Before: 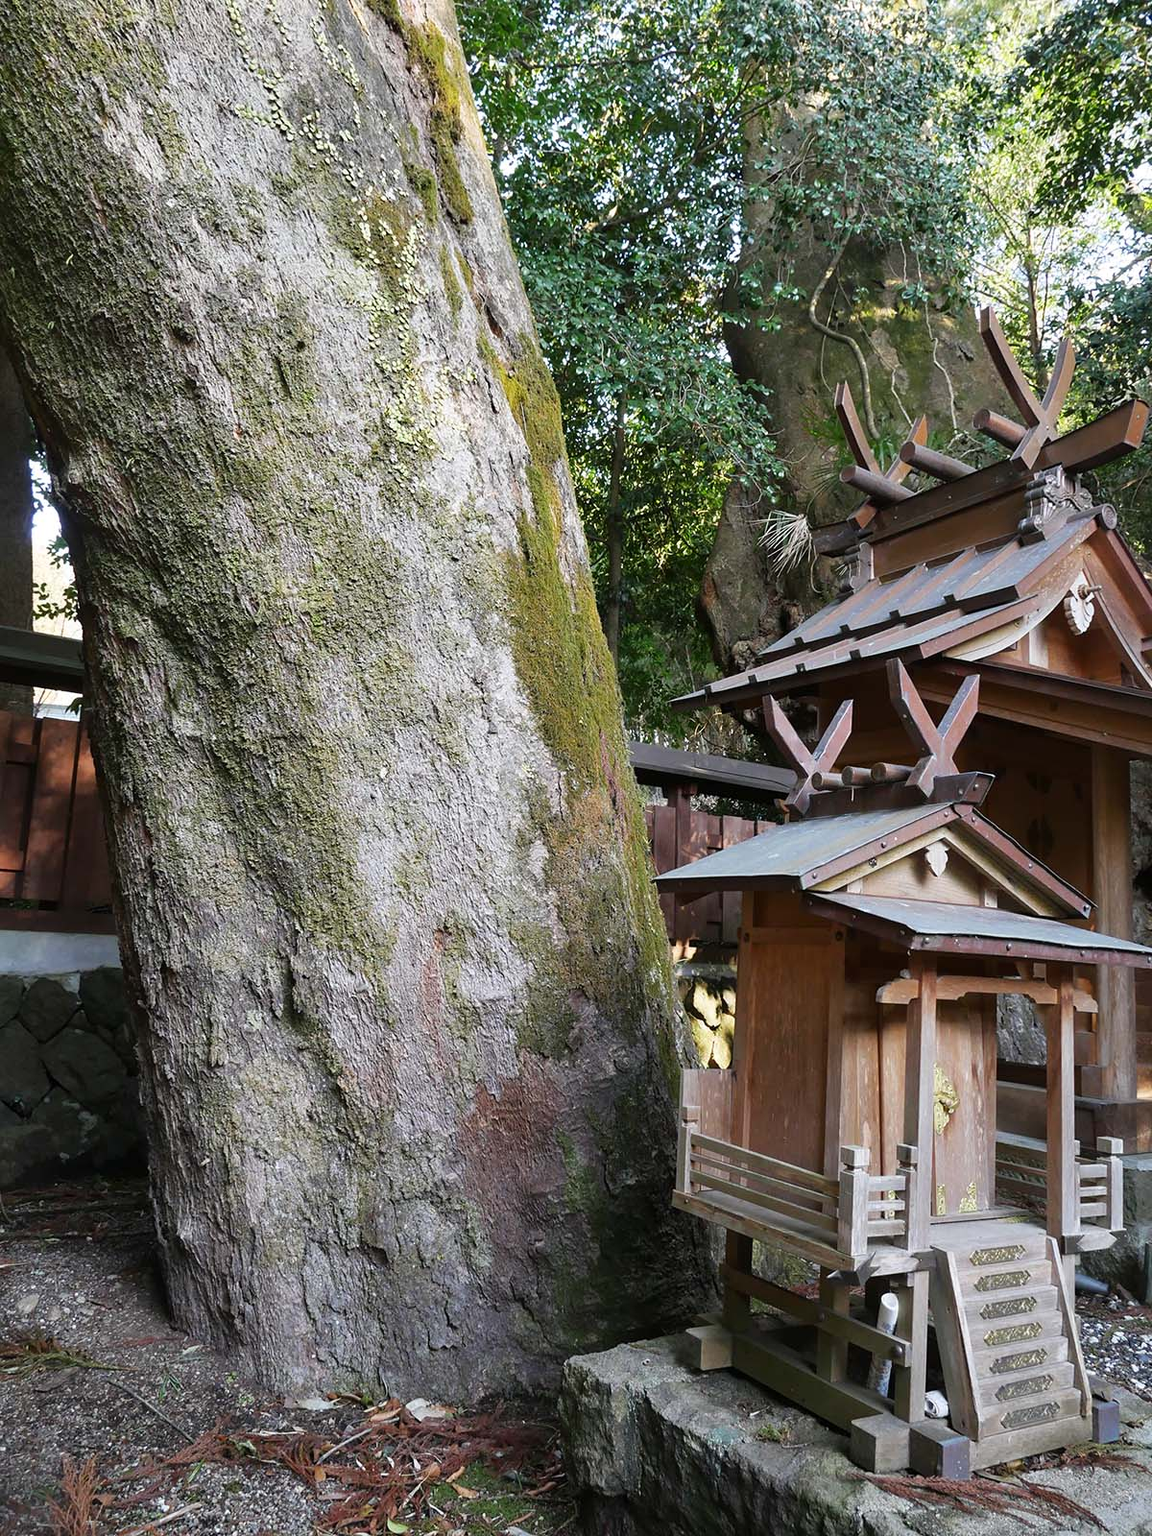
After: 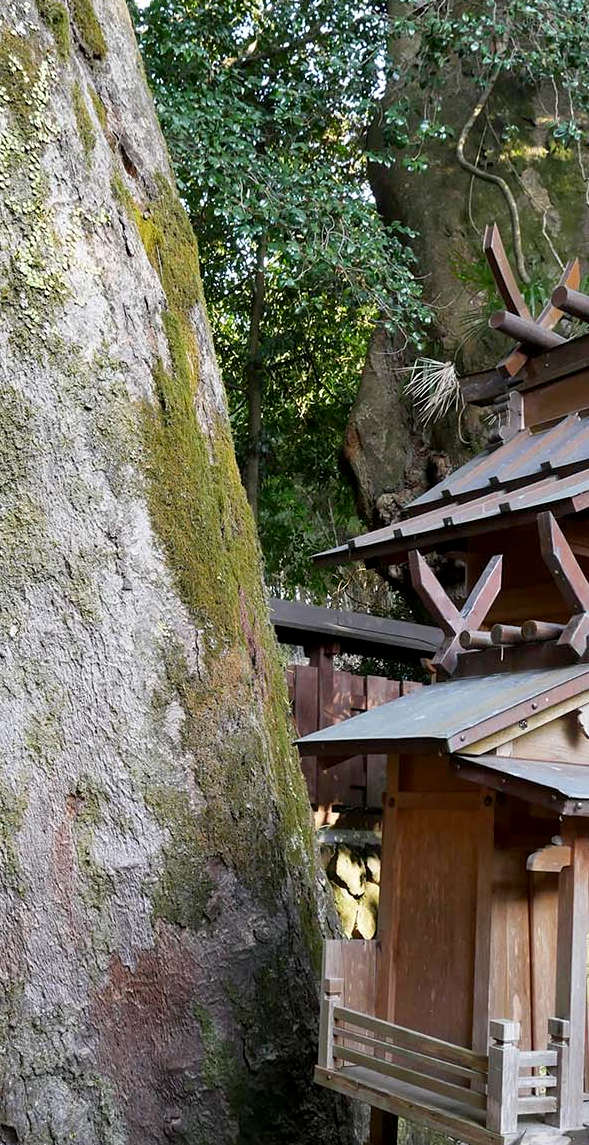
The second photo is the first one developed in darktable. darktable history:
crop: left 32.177%, top 10.936%, right 18.672%, bottom 17.447%
exposure: black level correction 0.004, exposure 0.016 EV, compensate highlight preservation false
